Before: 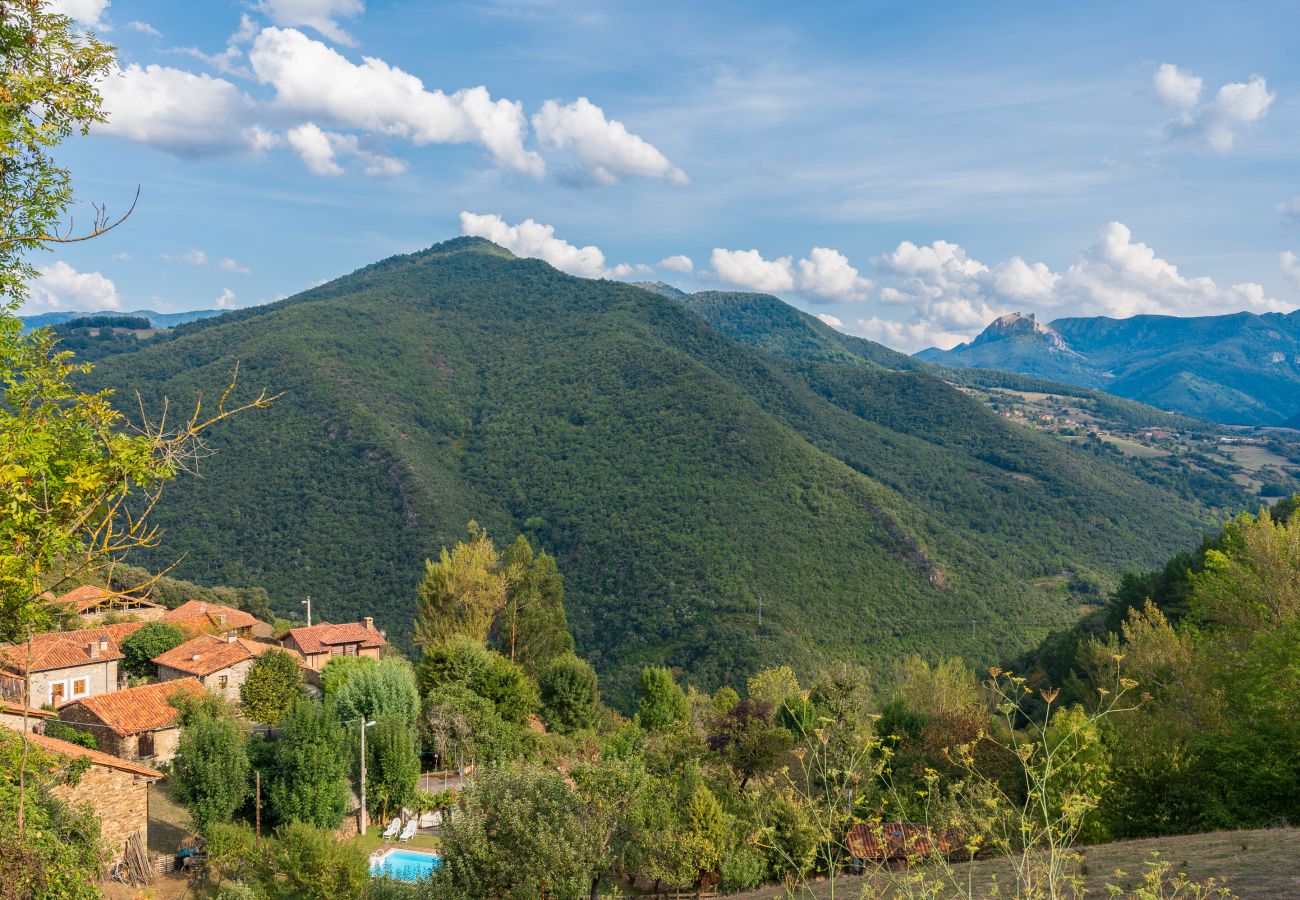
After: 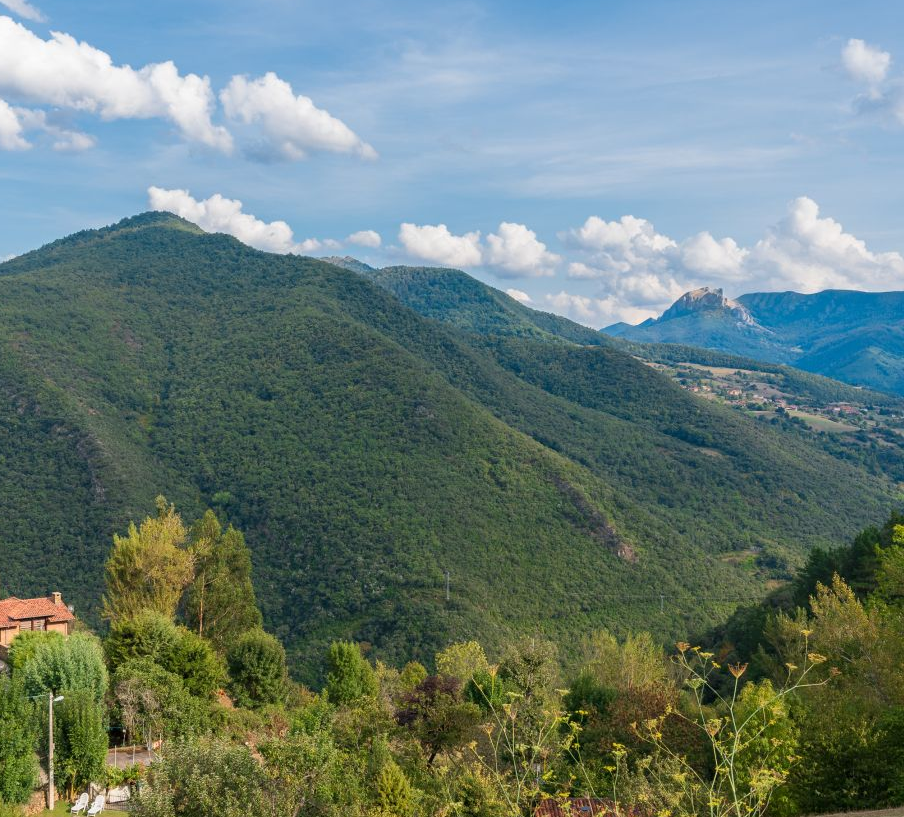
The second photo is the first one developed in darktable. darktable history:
crop and rotate: left 24.034%, top 2.838%, right 6.406%, bottom 6.299%
